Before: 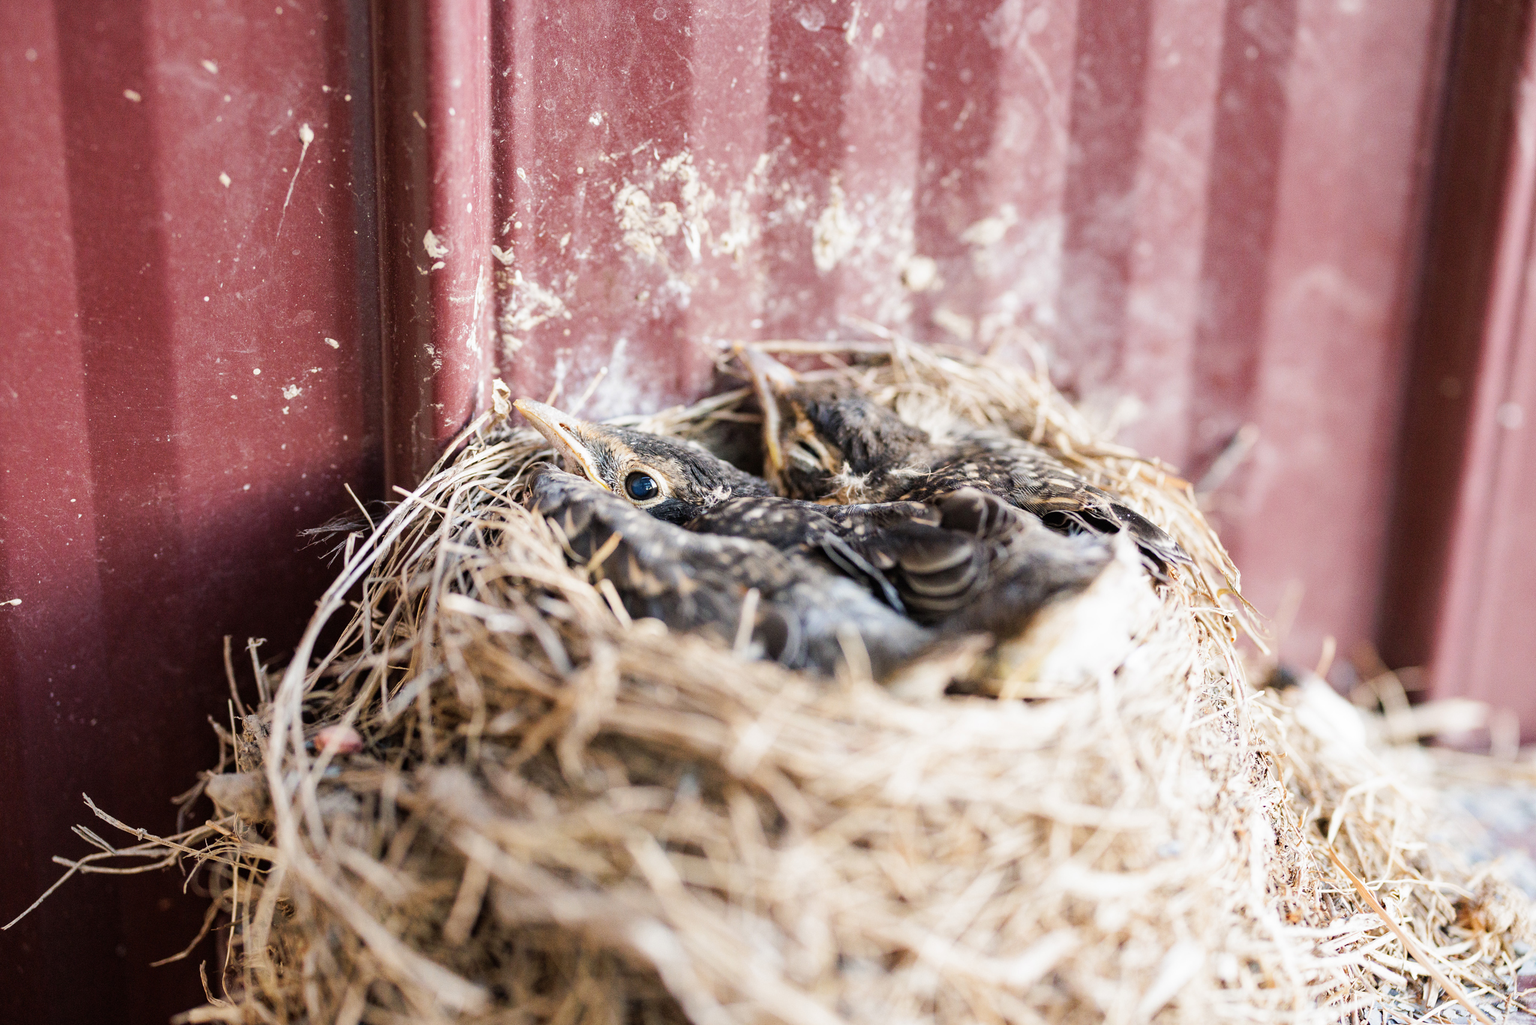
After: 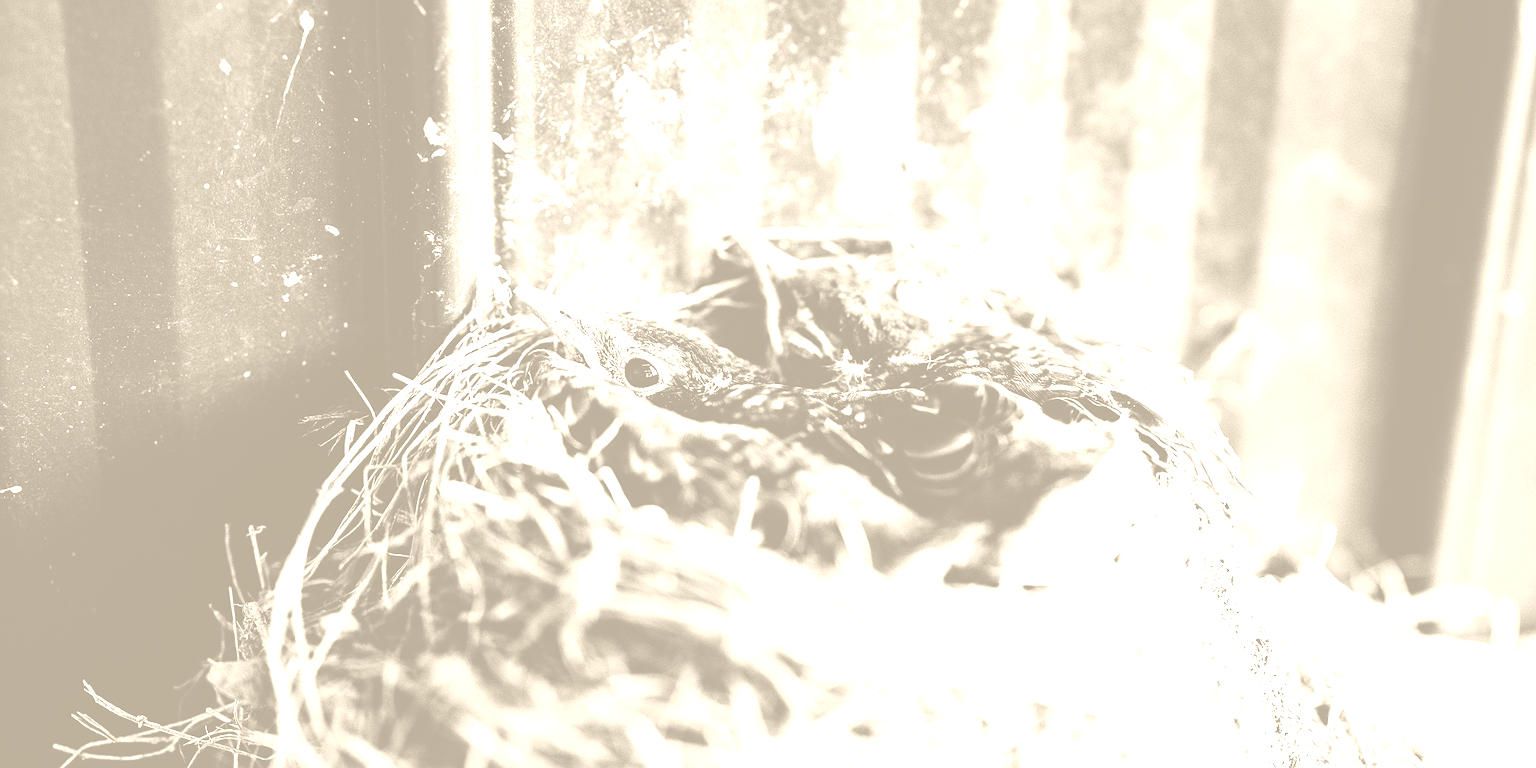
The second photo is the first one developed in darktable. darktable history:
base curve: curves: ch0 [(0, 0.02) (0.083, 0.036) (1, 1)], preserve colors none
contrast brightness saturation: contrast 0.28
sharpen: on, module defaults
colorize: hue 36°, saturation 71%, lightness 80.79%
crop: top 11.038%, bottom 13.962%
color correction: highlights a* -14.62, highlights b* -16.22, shadows a* 10.12, shadows b* 29.4
